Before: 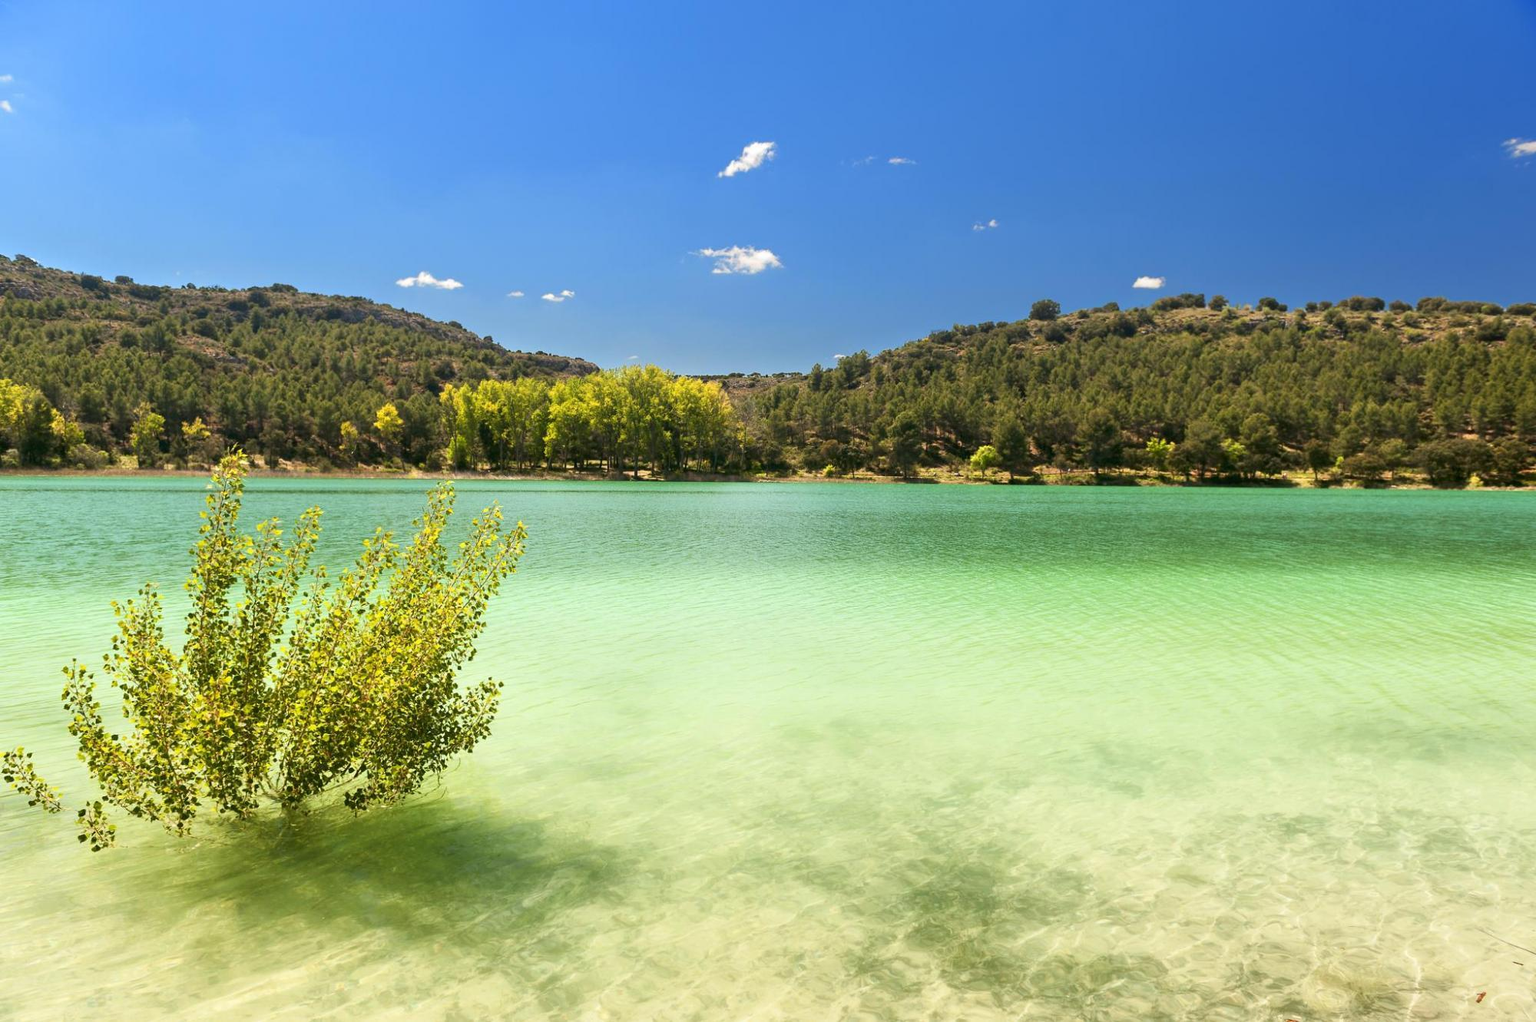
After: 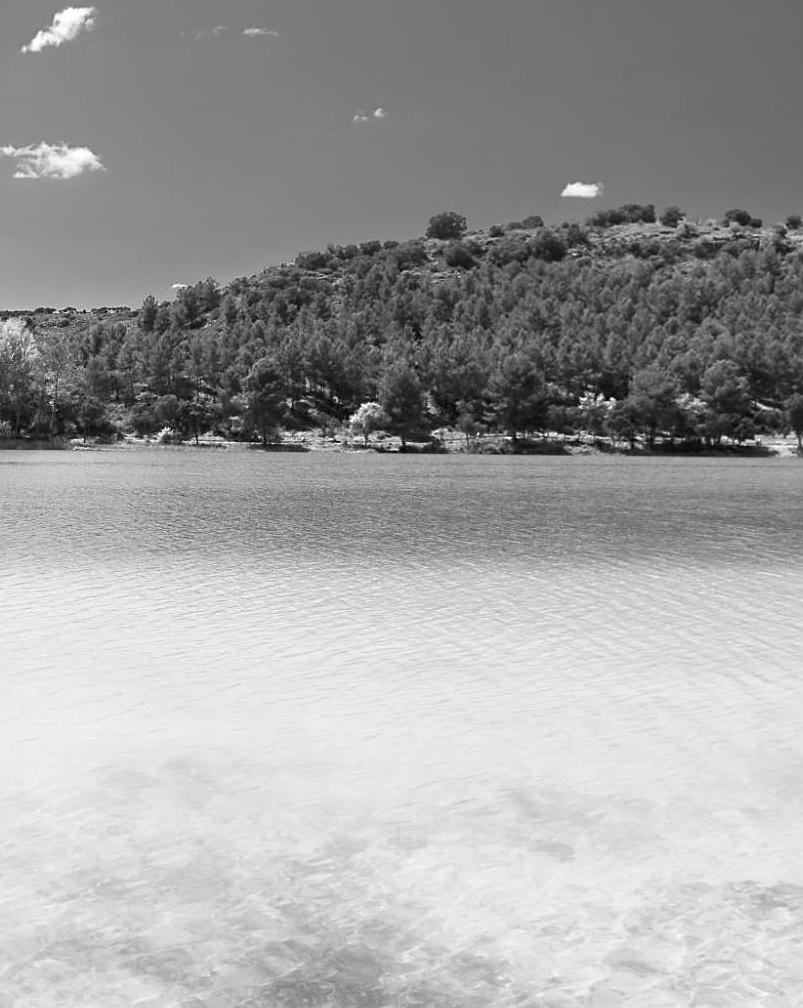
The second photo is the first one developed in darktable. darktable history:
monochrome: a 32, b 64, size 2.3, highlights 1
crop: left 45.721%, top 13.393%, right 14.118%, bottom 10.01%
sharpen: radius 1.864, amount 0.398, threshold 1.271
